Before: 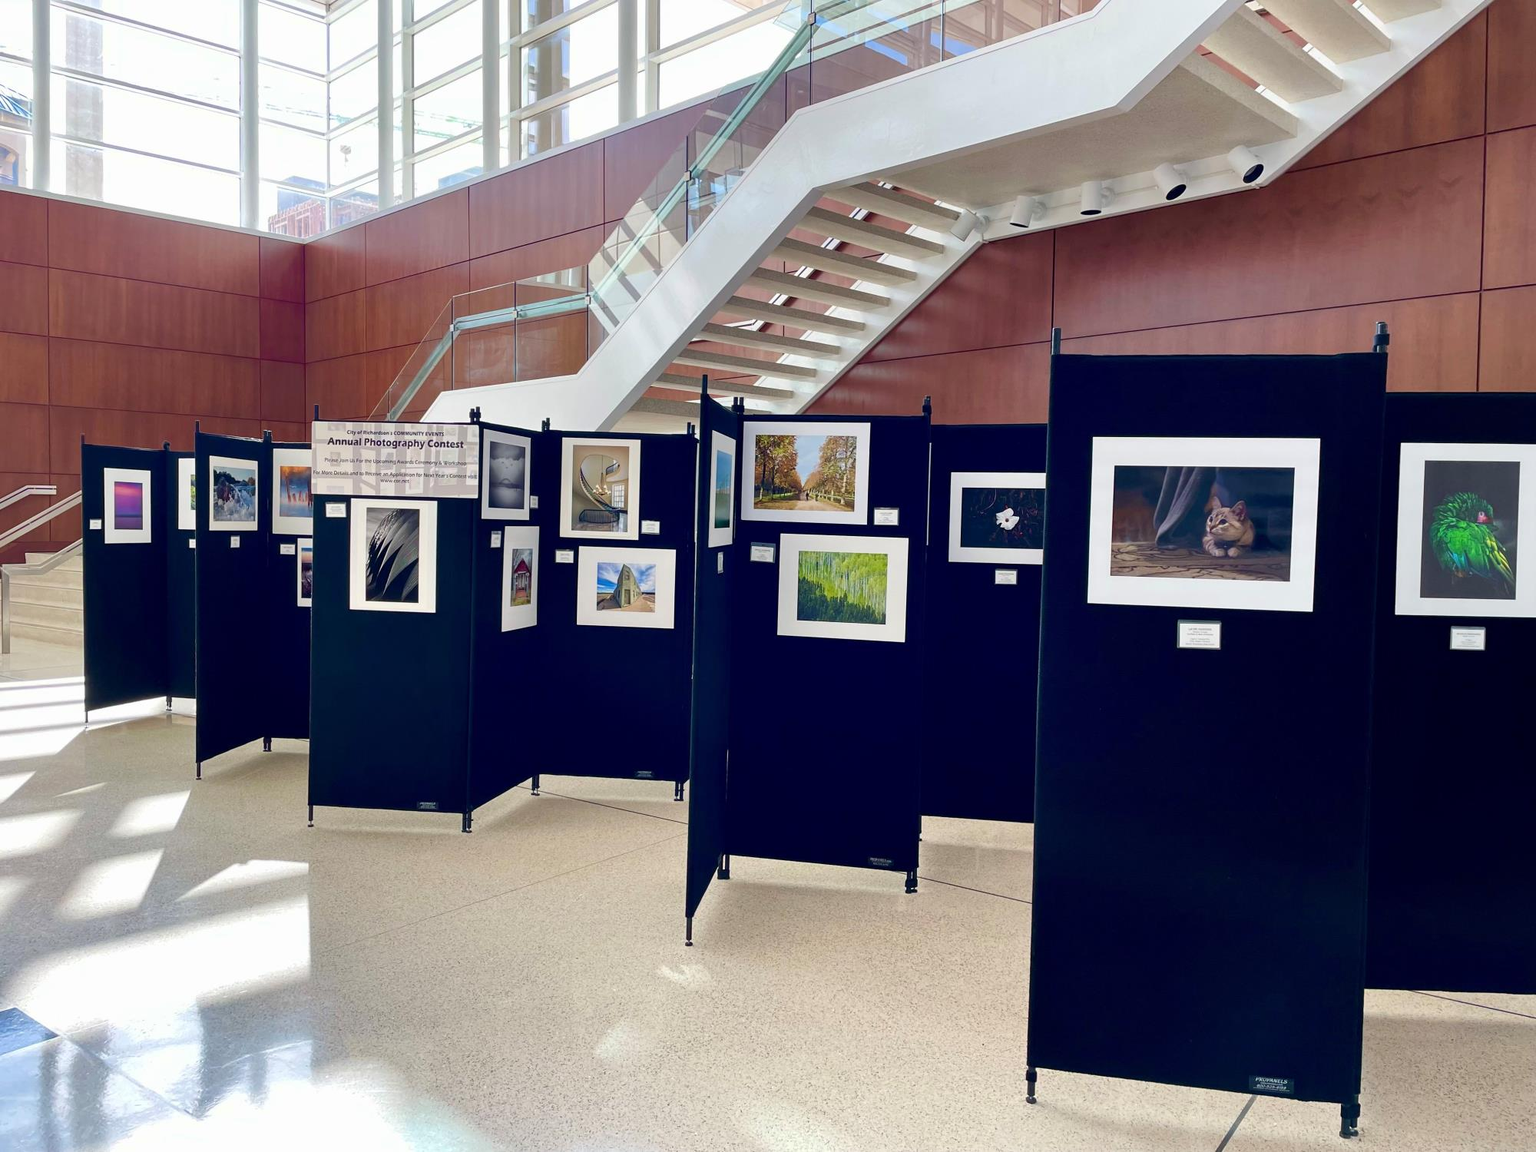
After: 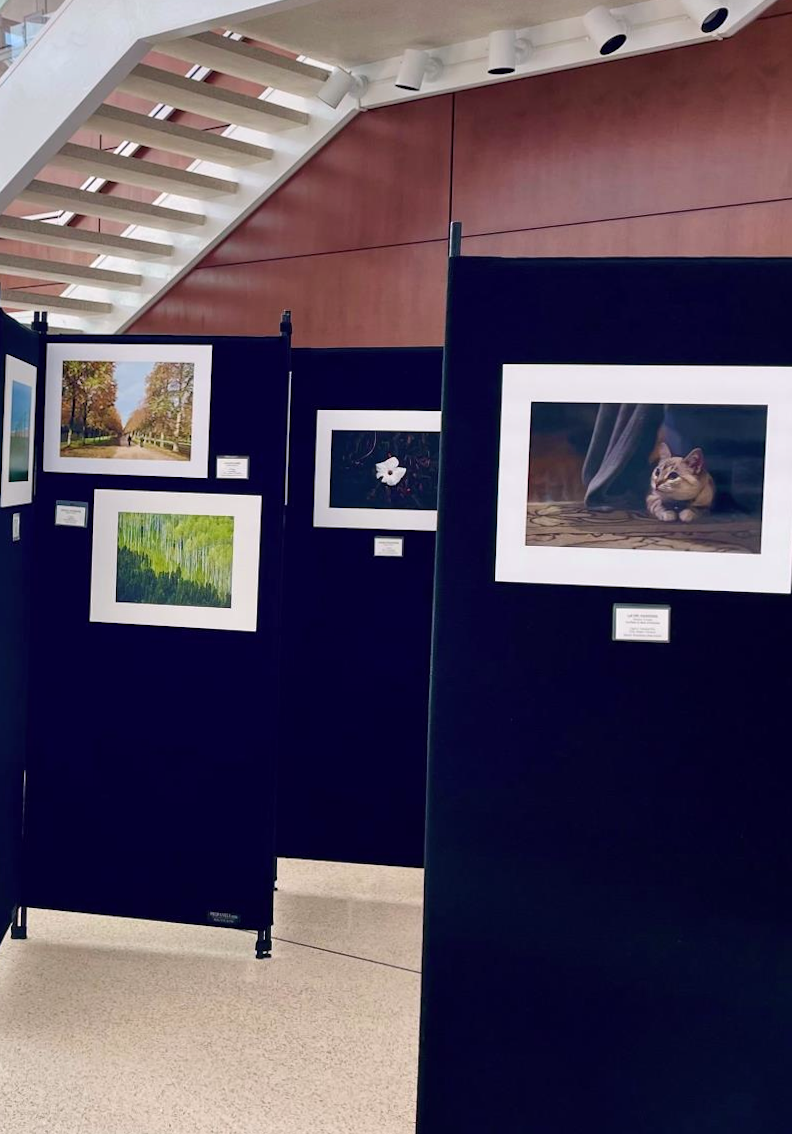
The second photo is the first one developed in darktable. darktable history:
rotate and perspective: rotation 0.192°, lens shift (horizontal) -0.015, crop left 0.005, crop right 0.996, crop top 0.006, crop bottom 0.99
color correction: highlights a* 3.12, highlights b* -1.55, shadows a* -0.101, shadows b* 2.52, saturation 0.98
base curve: curves: ch0 [(0, 0) (0.283, 0.295) (1, 1)], preserve colors none
crop: left 45.721%, top 13.393%, right 14.118%, bottom 10.01%
